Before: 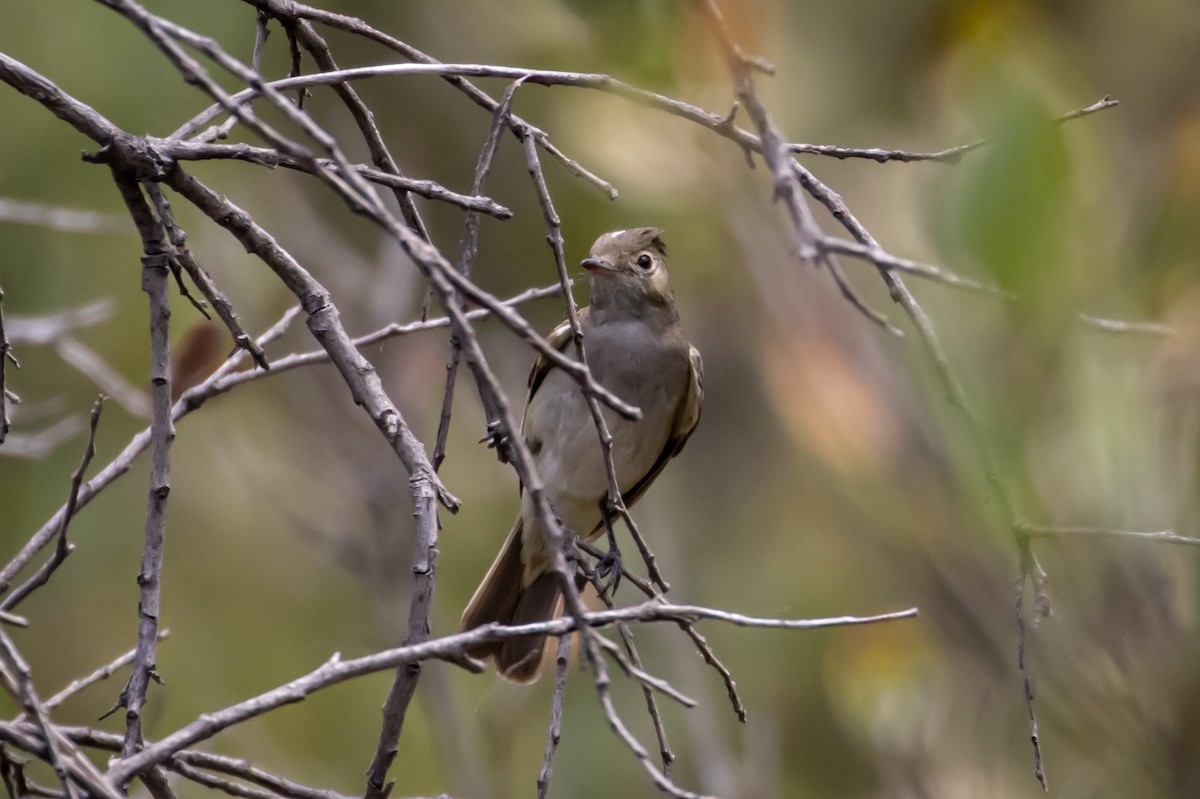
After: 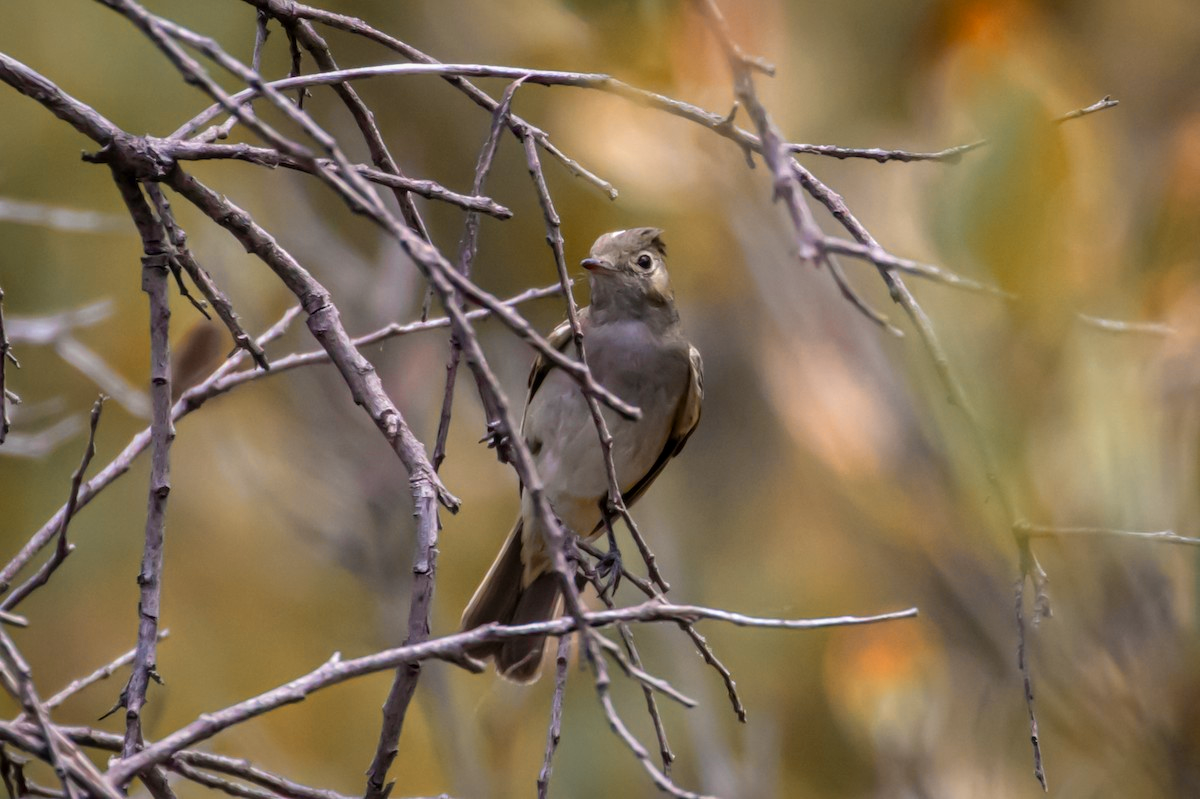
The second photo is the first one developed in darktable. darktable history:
color zones: curves: ch0 [(0.009, 0.528) (0.136, 0.6) (0.255, 0.586) (0.39, 0.528) (0.522, 0.584) (0.686, 0.736) (0.849, 0.561)]; ch1 [(0.045, 0.781) (0.14, 0.416) (0.257, 0.695) (0.442, 0.032) (0.738, 0.338) (0.818, 0.632) (0.891, 0.741) (1, 0.704)]; ch2 [(0, 0.667) (0.141, 0.52) (0.26, 0.37) (0.474, 0.432) (0.743, 0.286)]
local contrast: detail 110%
